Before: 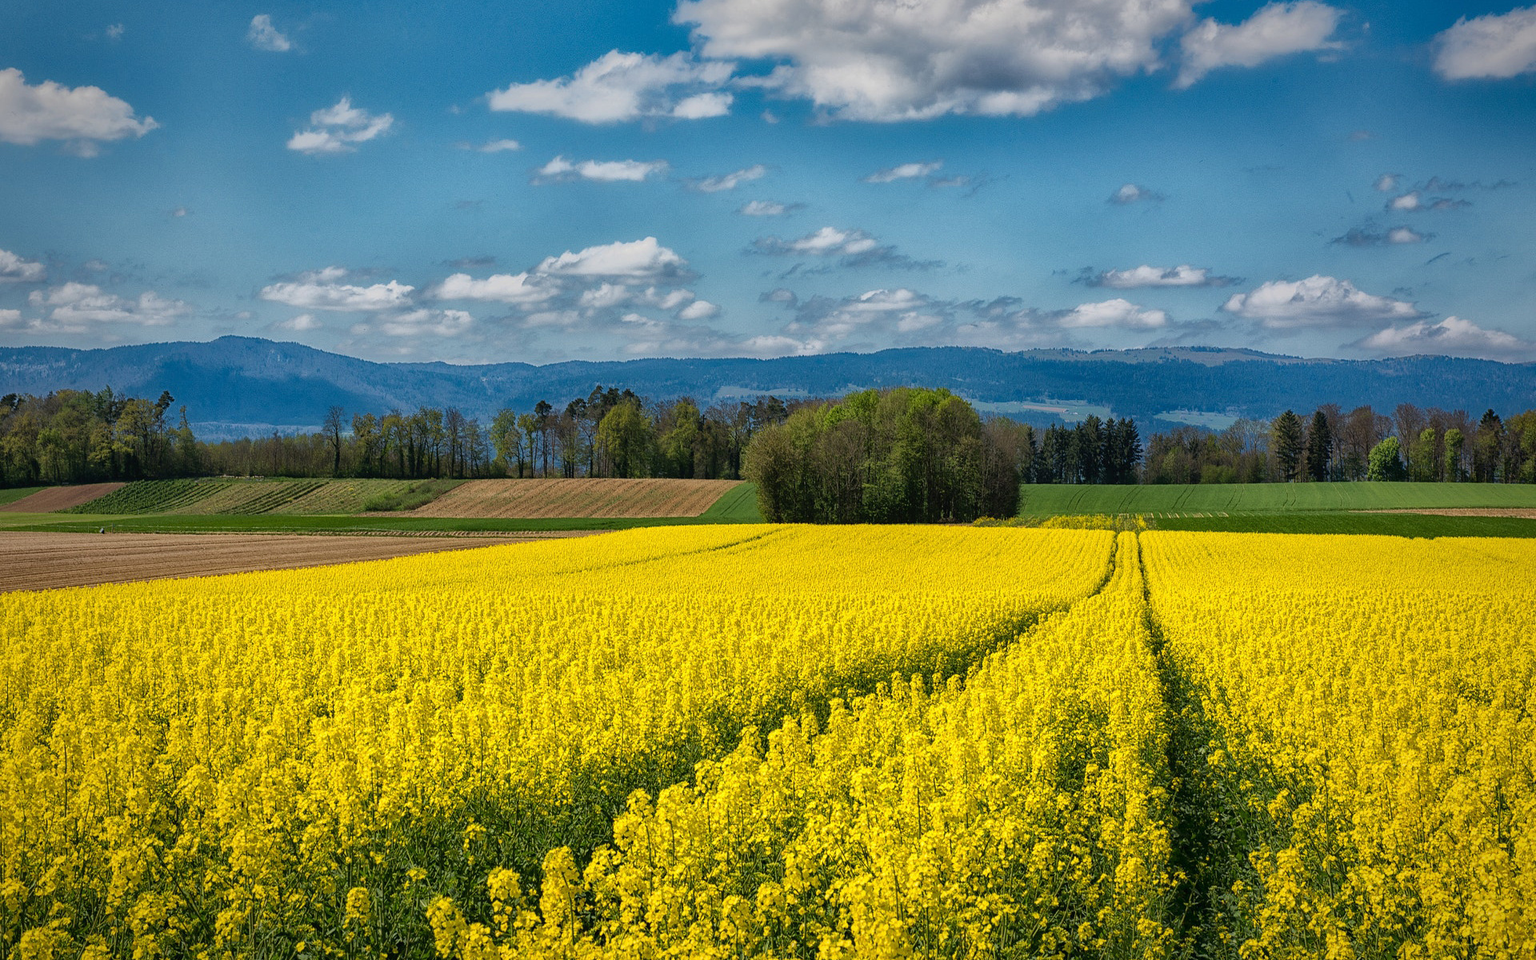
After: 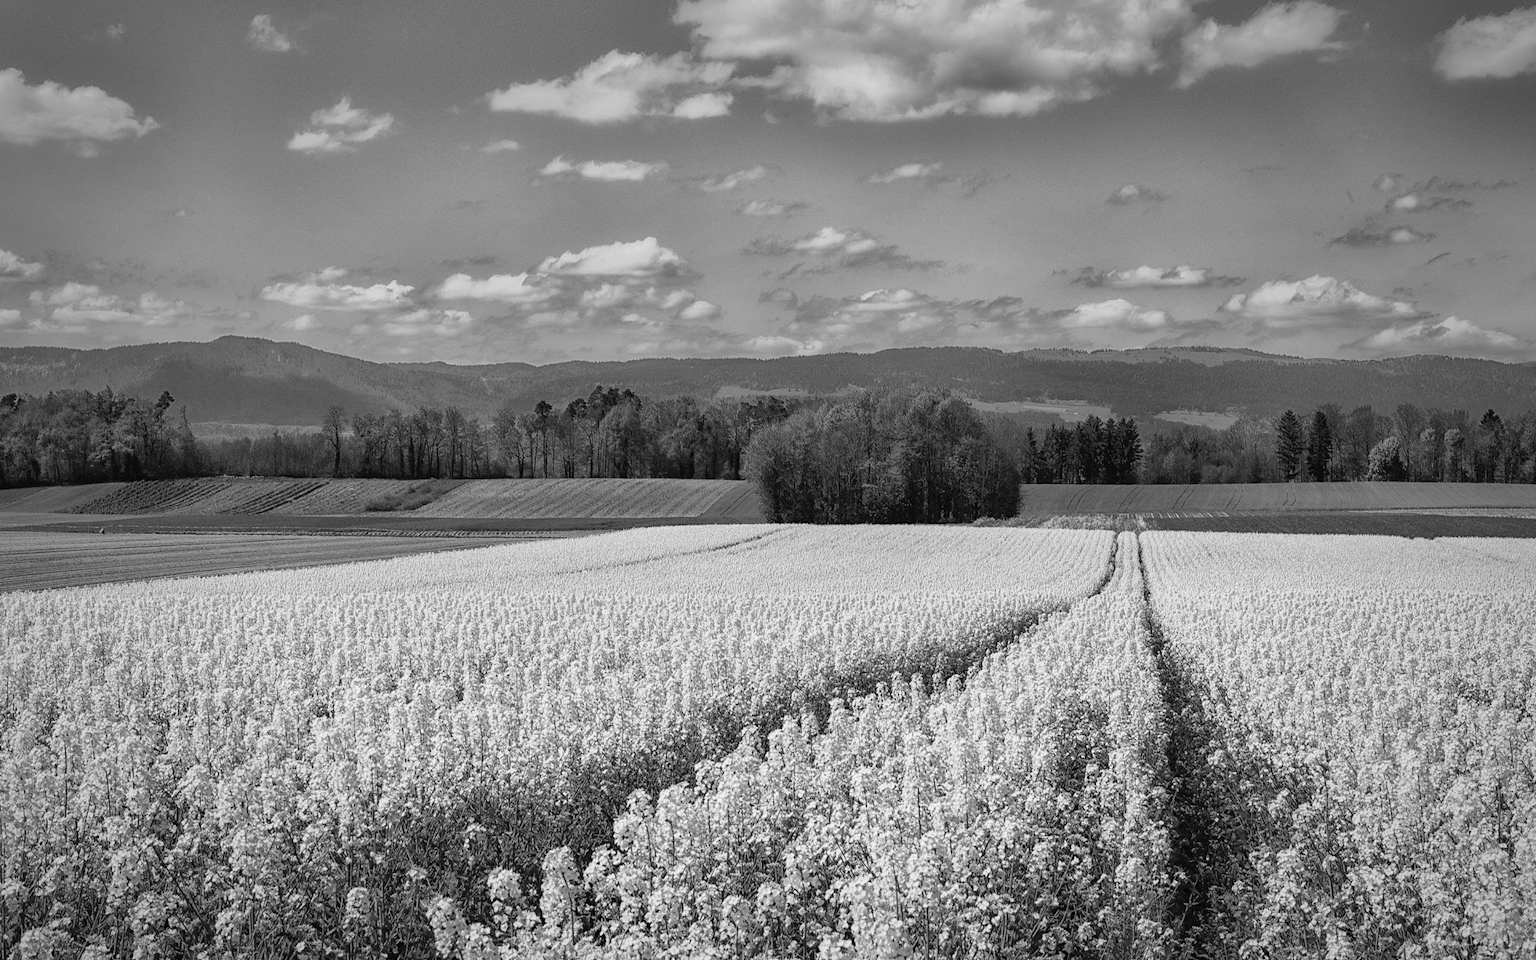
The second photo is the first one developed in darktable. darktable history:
color correction: highlights a* -12.64, highlights b* -18.1, saturation 0.7
monochrome: on, module defaults
